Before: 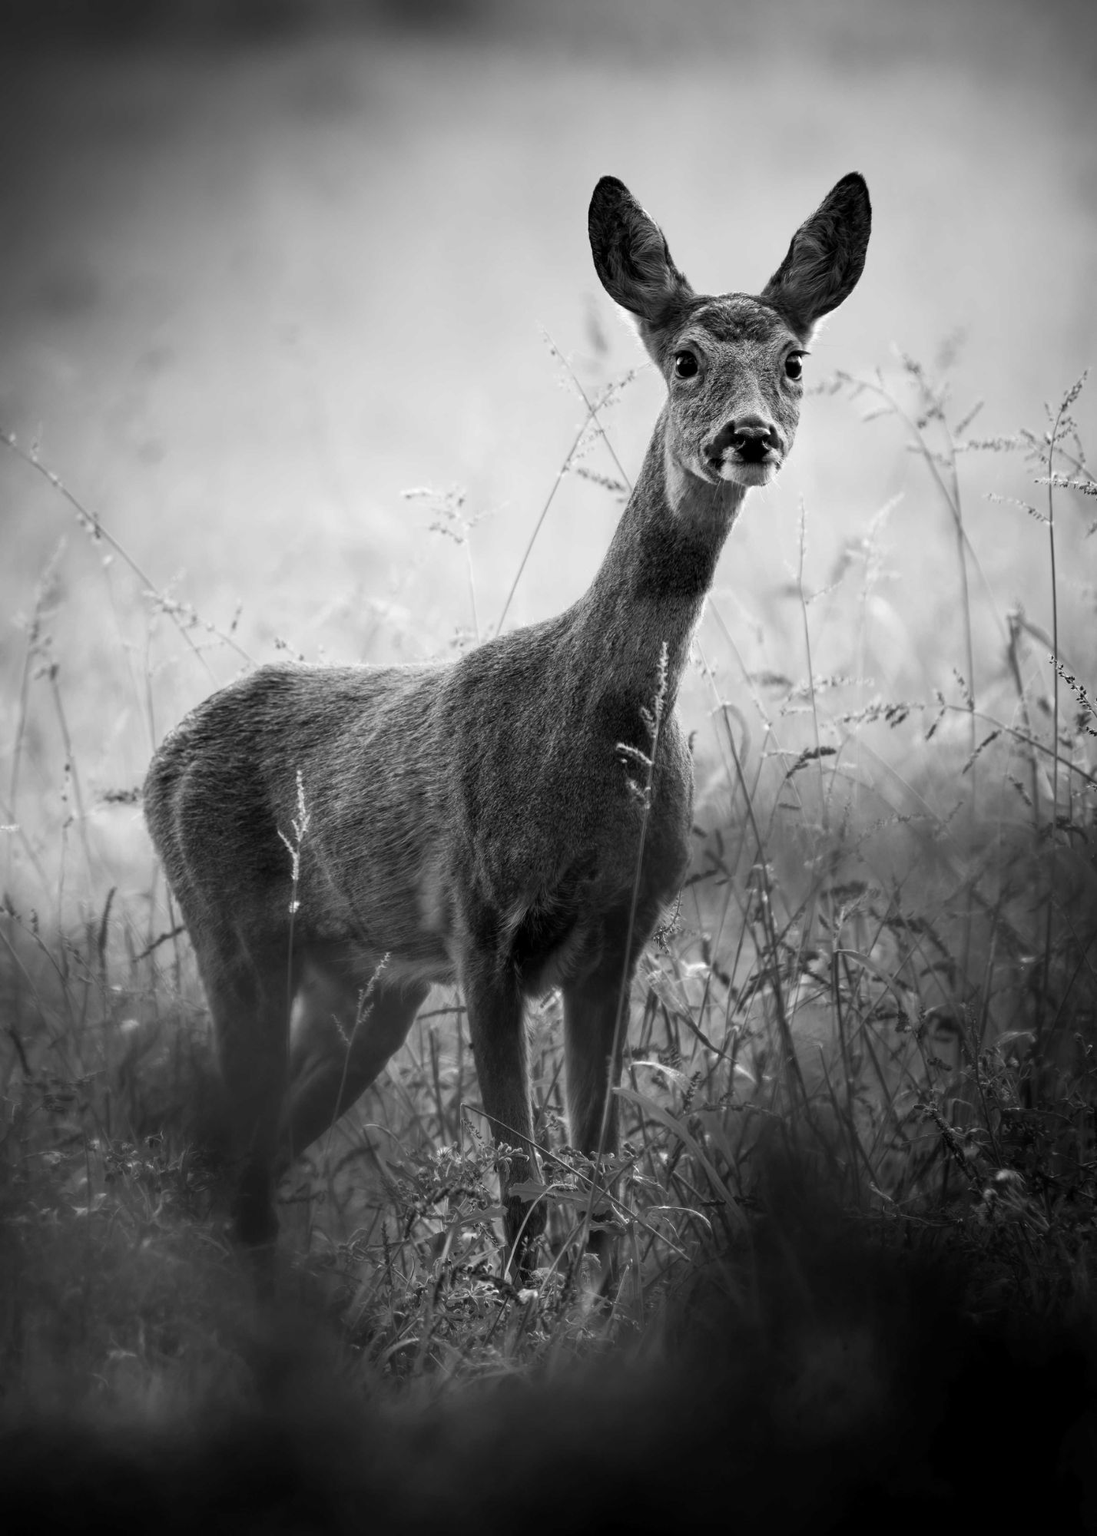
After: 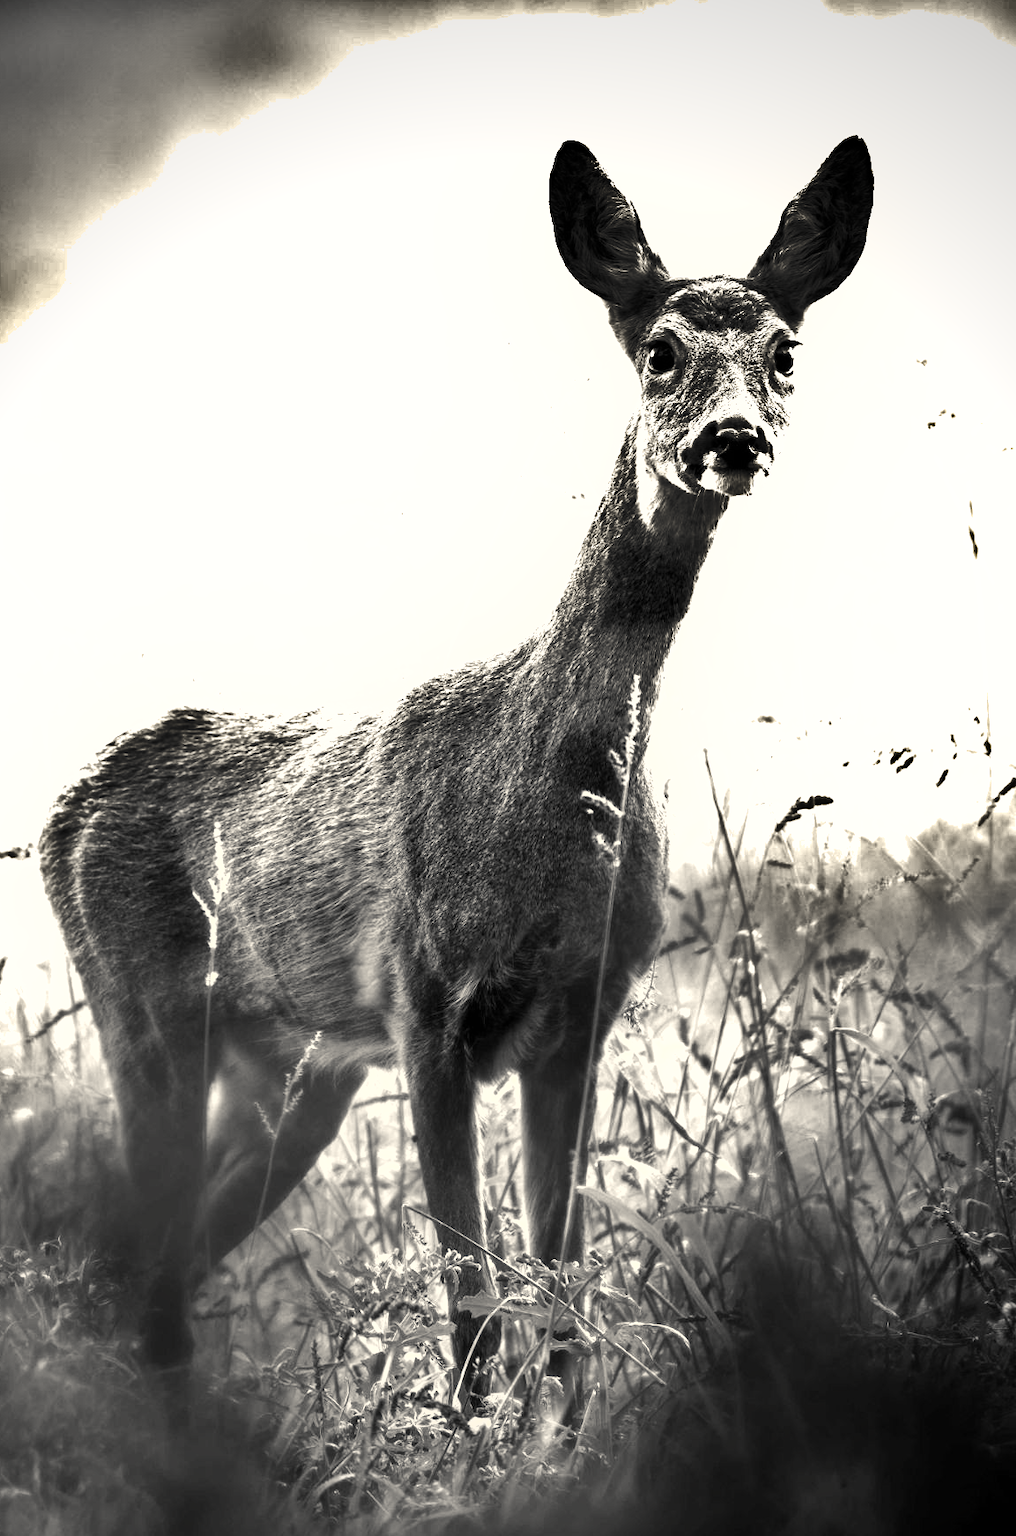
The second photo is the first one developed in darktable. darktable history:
crop: left 10.018%, top 3.507%, right 9.239%, bottom 9.3%
exposure: black level correction 0, exposure 1 EV, compensate highlight preservation false
color zones: curves: ch1 [(0.113, 0.438) (0.75, 0.5)]; ch2 [(0.12, 0.526) (0.75, 0.5)]
shadows and highlights: shadows 20.89, highlights -82.35, soften with gaussian
vignetting: on, module defaults
tone equalizer: -8 EV -0.765 EV, -7 EV -0.714 EV, -6 EV -0.566 EV, -5 EV -0.401 EV, -3 EV 0.389 EV, -2 EV 0.6 EV, -1 EV 0.674 EV, +0 EV 0.756 EV, edges refinement/feathering 500, mask exposure compensation -1.57 EV, preserve details no
color balance rgb: highlights gain › chroma 2.994%, highlights gain › hue 78.47°, linear chroma grading › global chroma 14.406%, perceptual saturation grading › global saturation 19.371%, perceptual brilliance grading › global brilliance 3.15%
